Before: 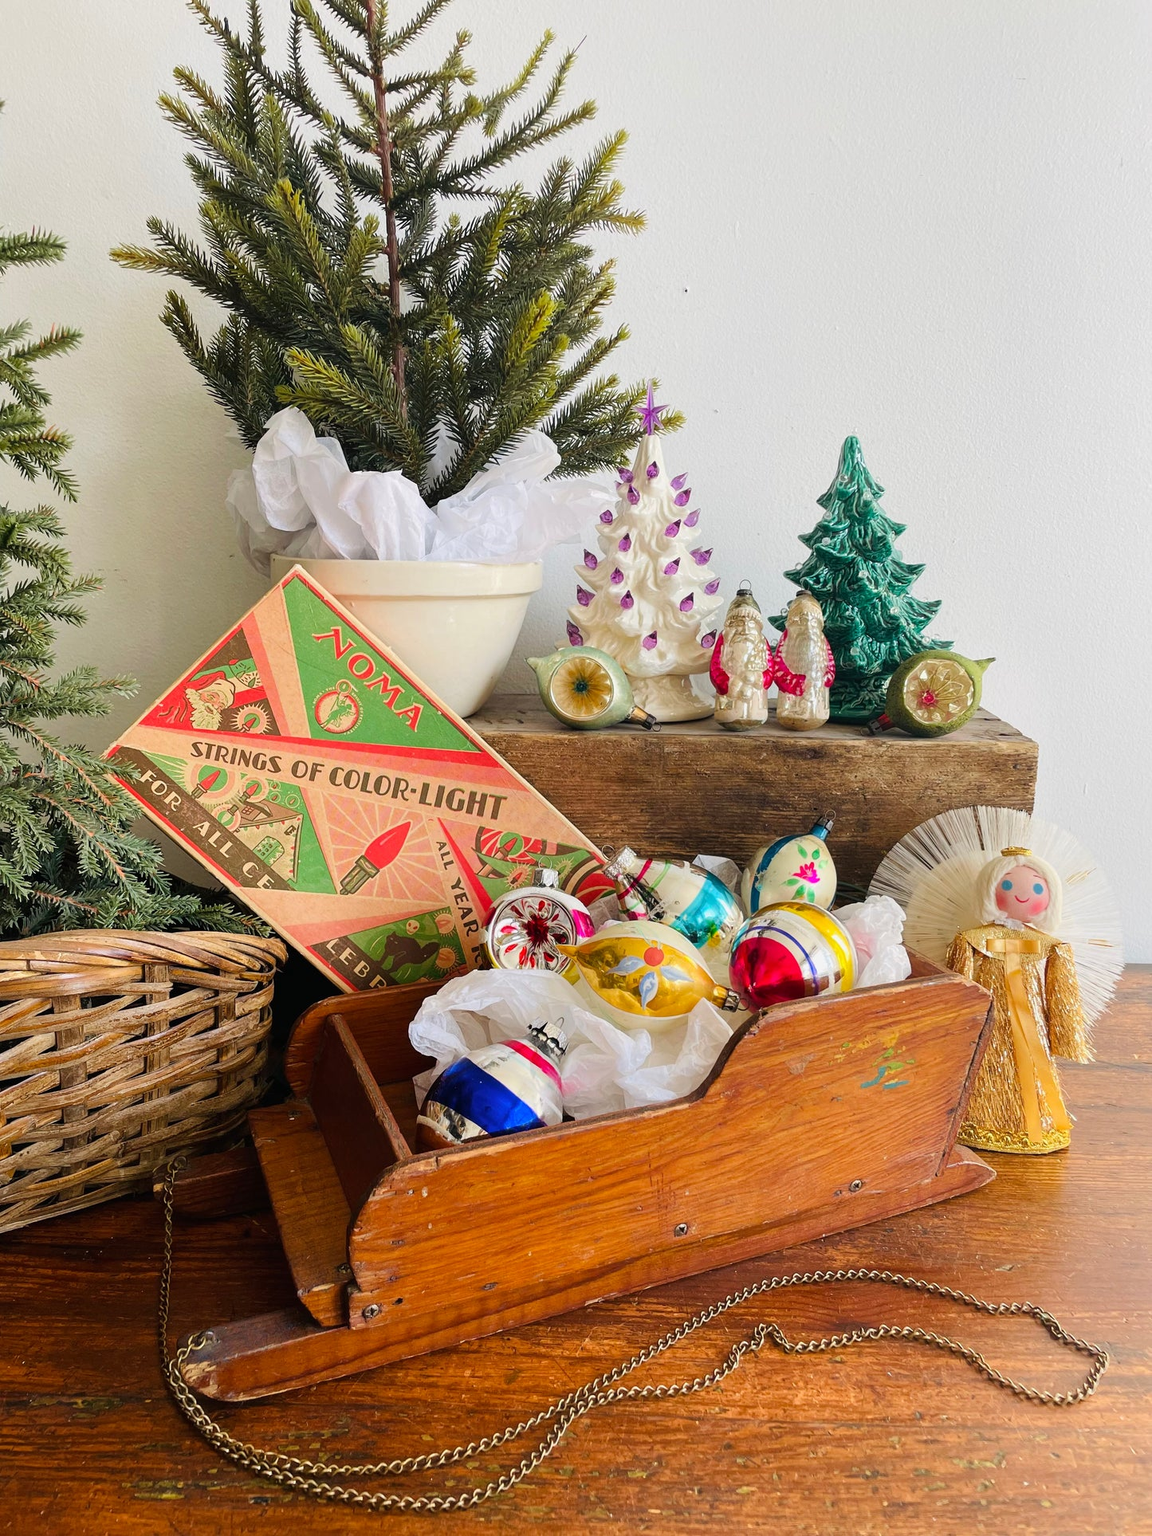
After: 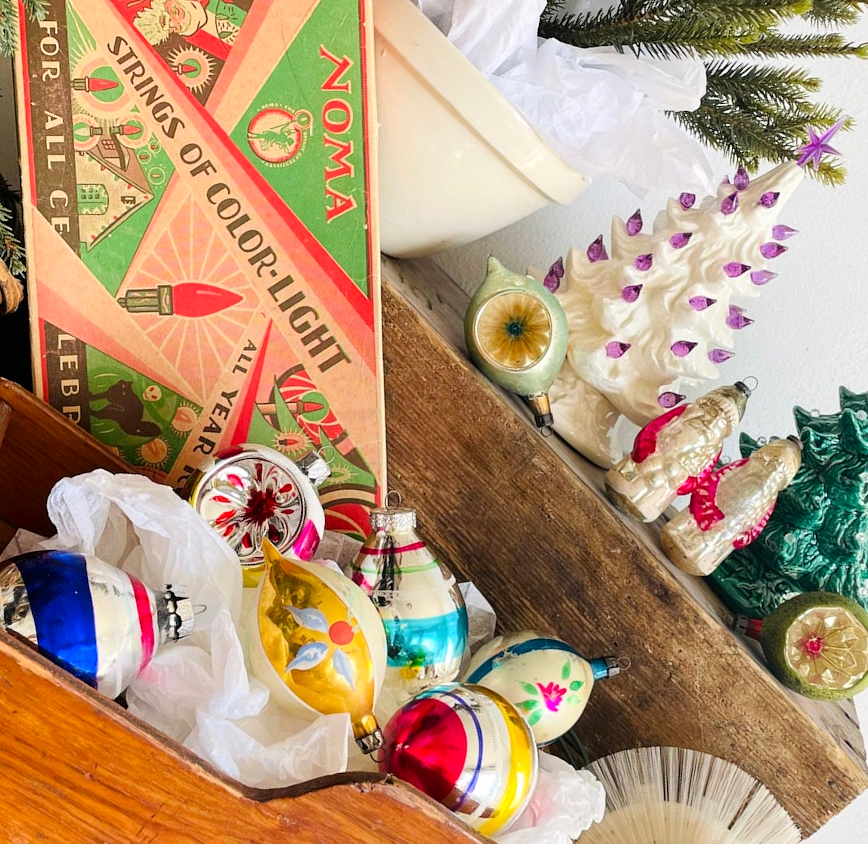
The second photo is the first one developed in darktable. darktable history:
exposure: black level correction 0.001, exposure 0.142 EV, compensate highlight preservation false
crop and rotate: angle -44.73°, top 16.096%, right 0.868%, bottom 11.66%
contrast brightness saturation: contrast 0.095, brightness 0.016, saturation 0.018
